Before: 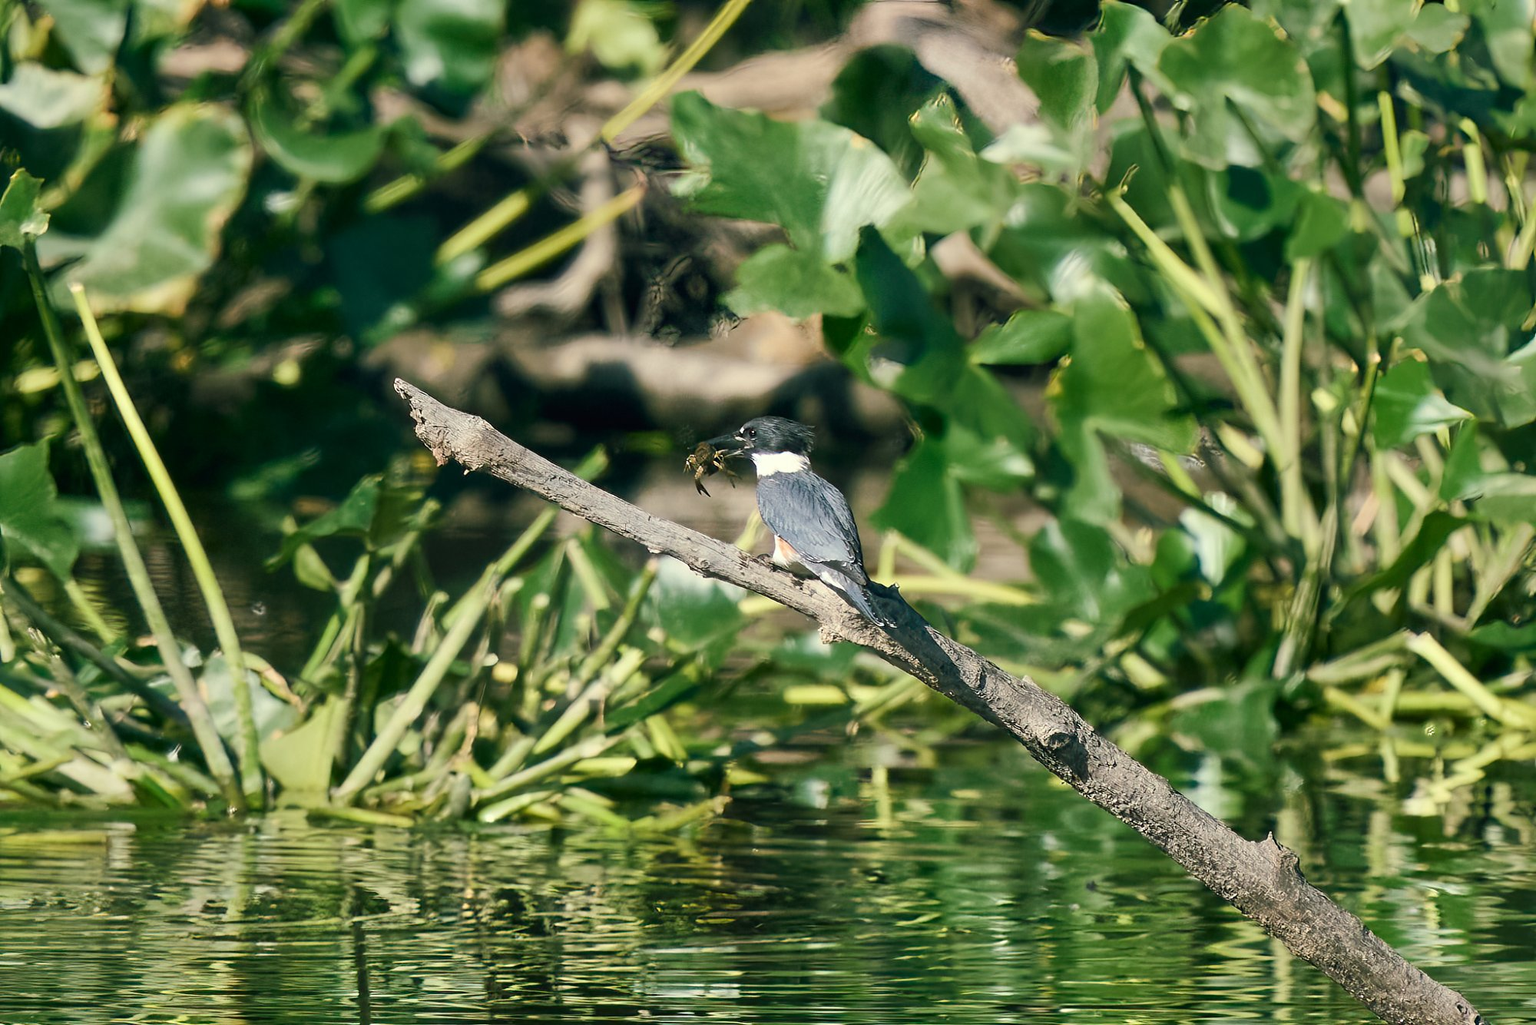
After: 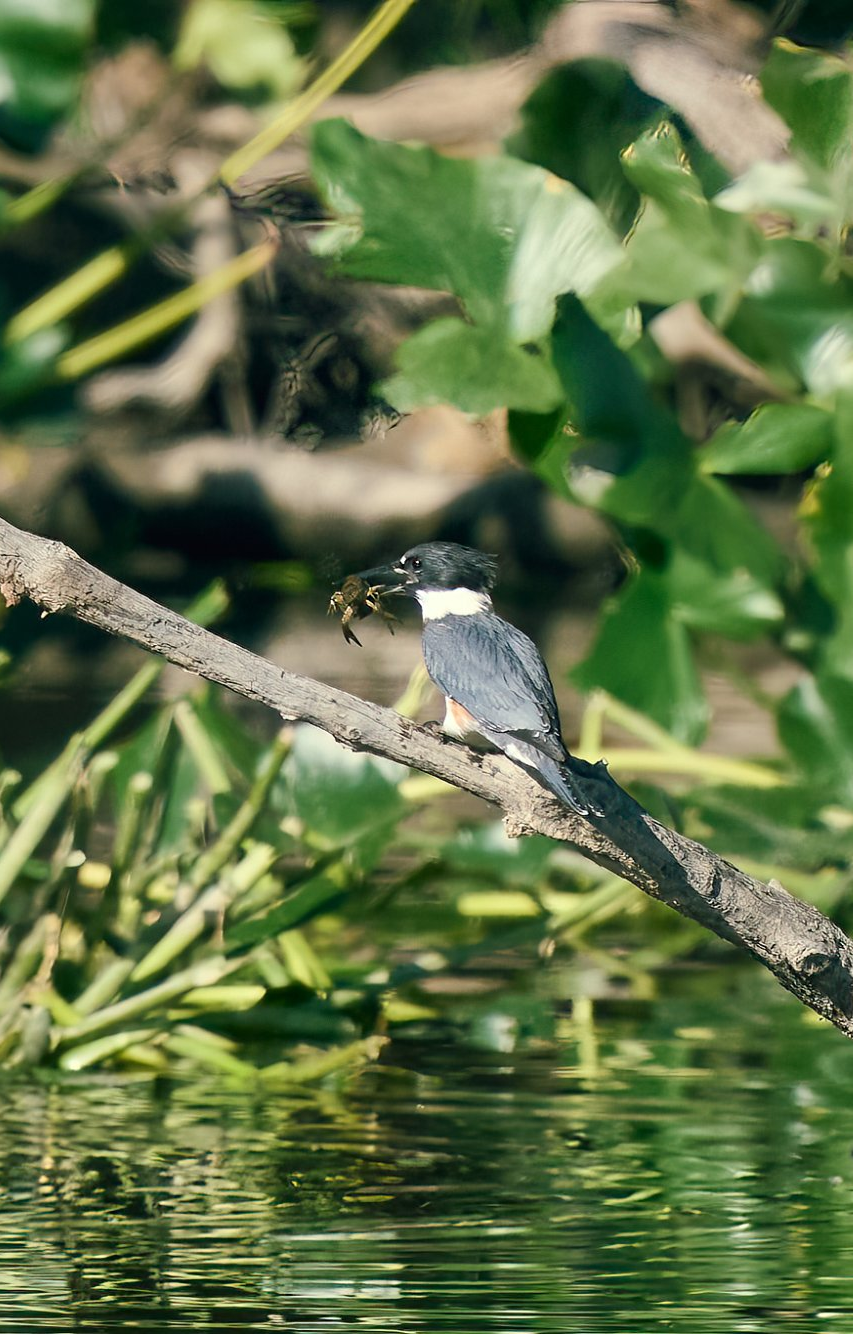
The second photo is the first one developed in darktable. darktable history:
crop: left 28.187%, right 29.132%
